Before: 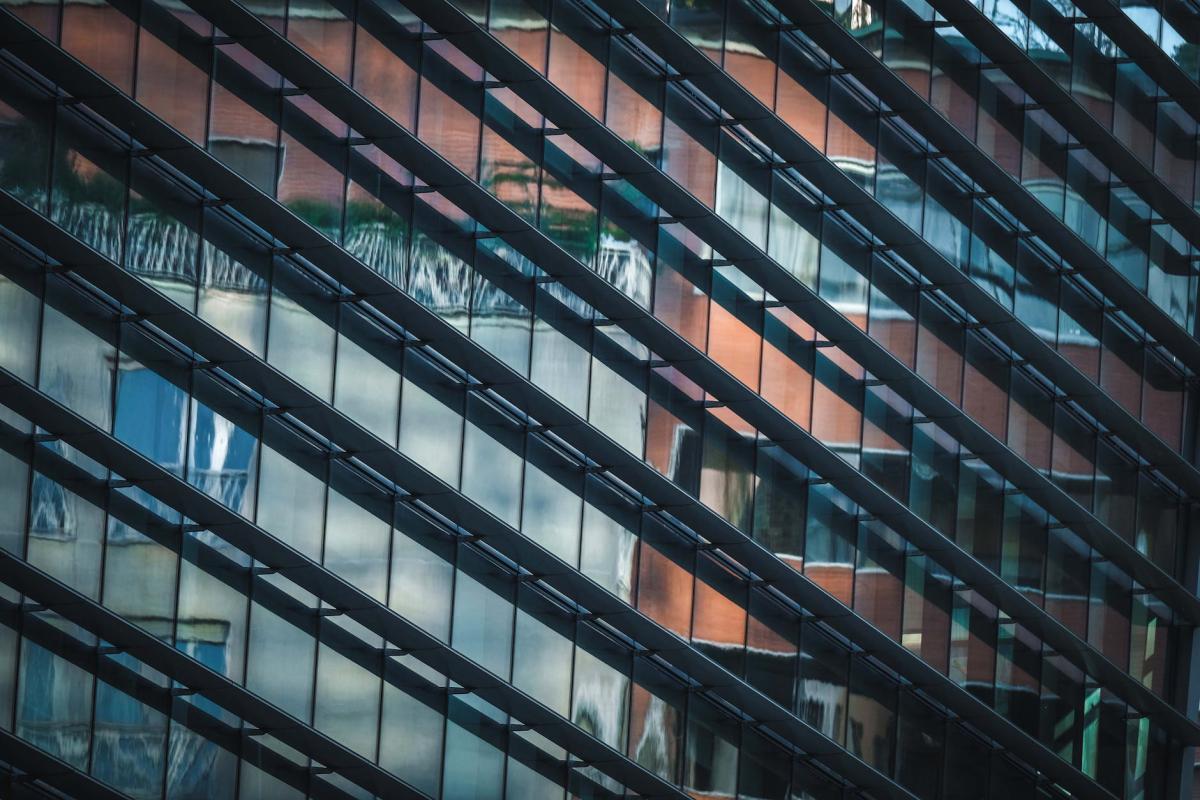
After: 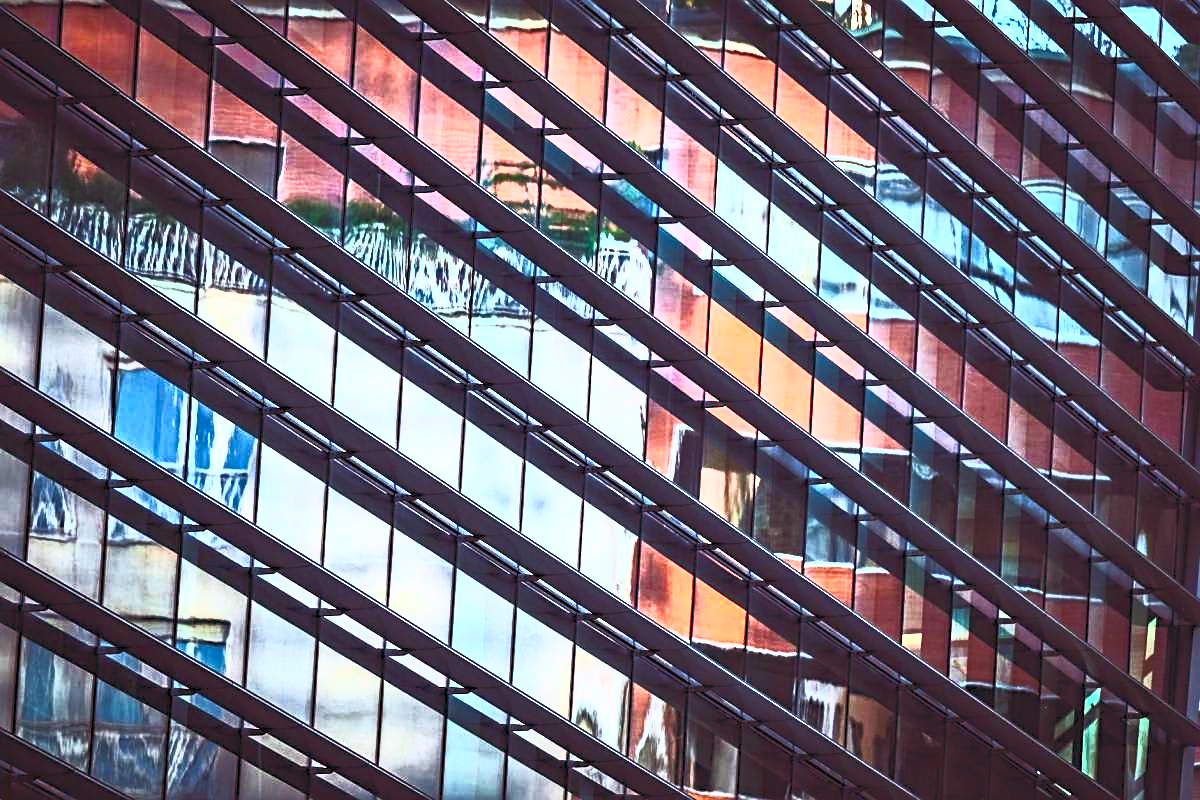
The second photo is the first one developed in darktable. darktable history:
contrast brightness saturation: contrast 1, brightness 1, saturation 1
sharpen: on, module defaults
rgb levels: mode RGB, independent channels, levels [[0, 0.474, 1], [0, 0.5, 1], [0, 0.5, 1]]
contrast equalizer: y [[0.5, 0.501, 0.525, 0.597, 0.58, 0.514], [0.5 ×6], [0.5 ×6], [0 ×6], [0 ×6]]
